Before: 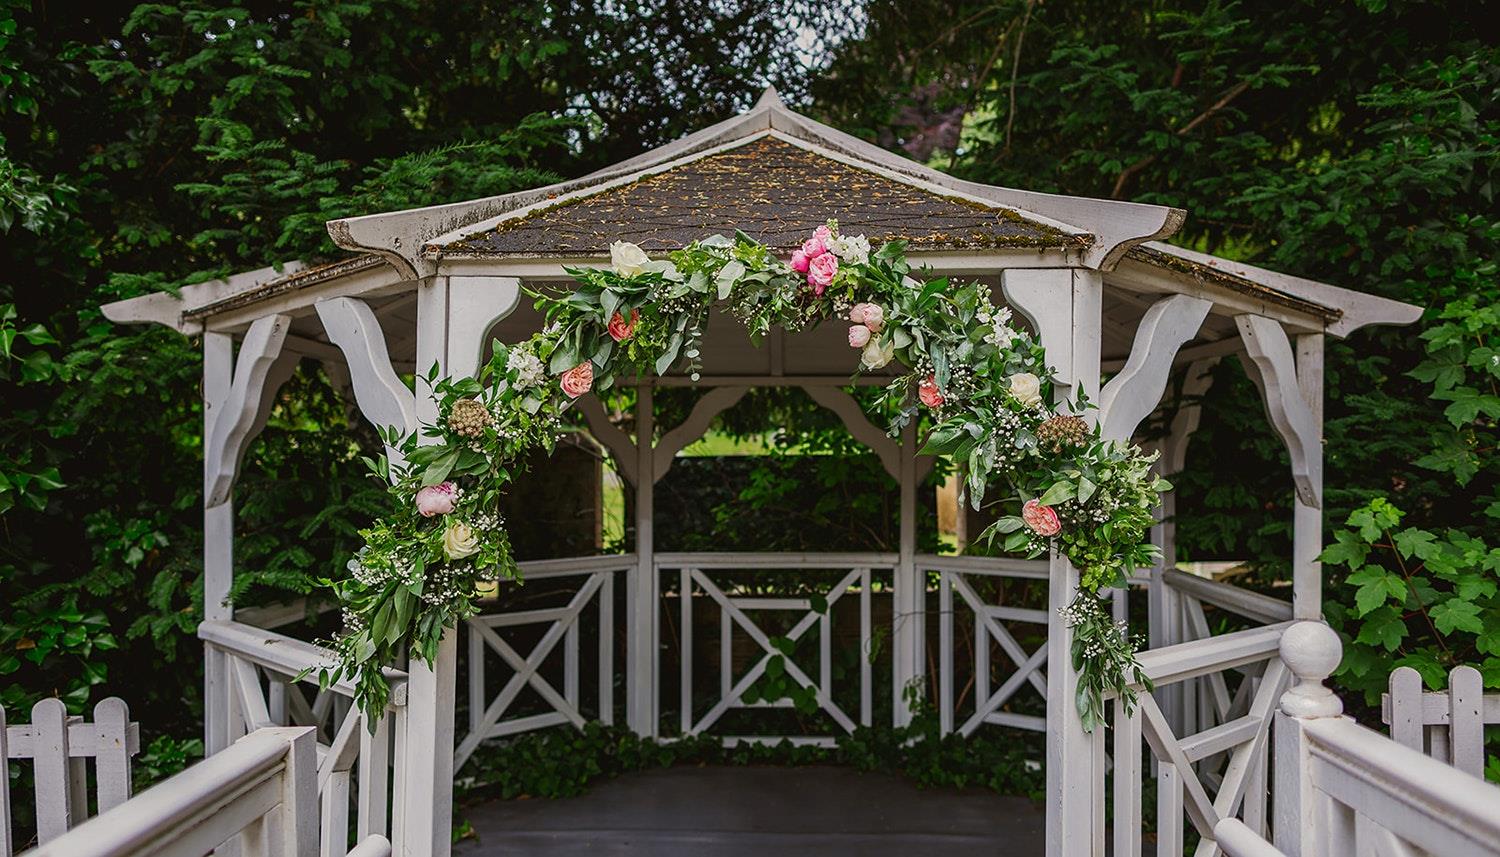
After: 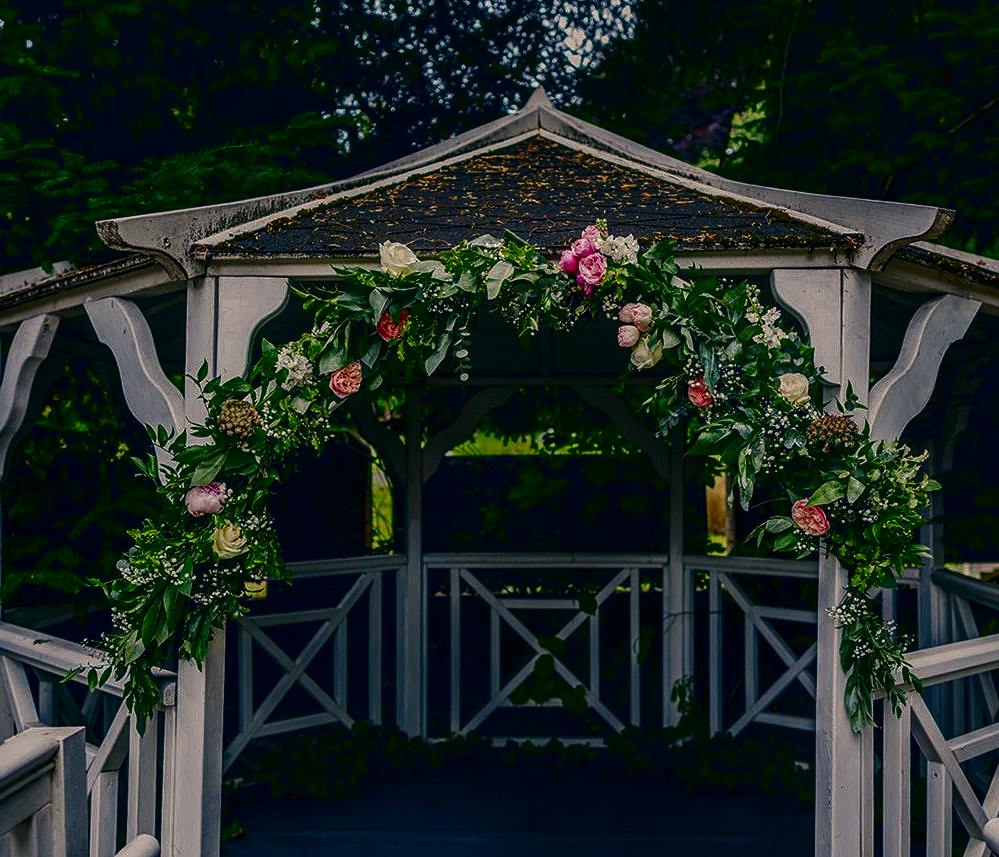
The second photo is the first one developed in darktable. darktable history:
crop: left 15.419%, right 17.914%
contrast brightness saturation: contrast 0.09, brightness -0.59, saturation 0.17
local contrast: on, module defaults
color correction: highlights a* 10.32, highlights b* 14.66, shadows a* -9.59, shadows b* -15.02
